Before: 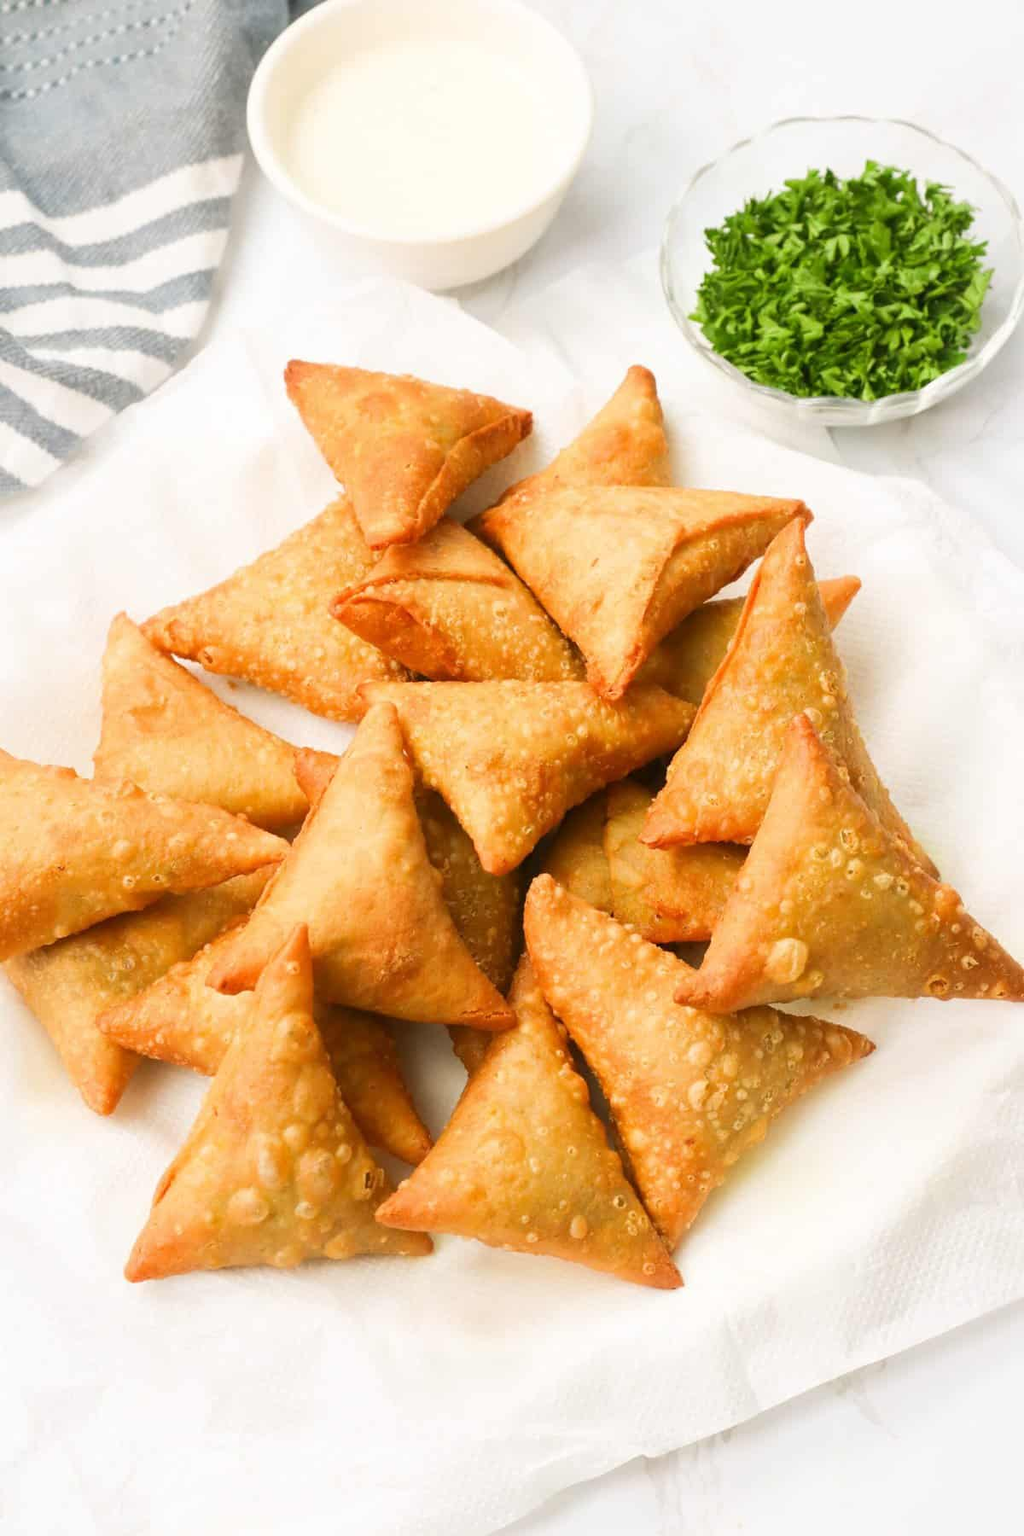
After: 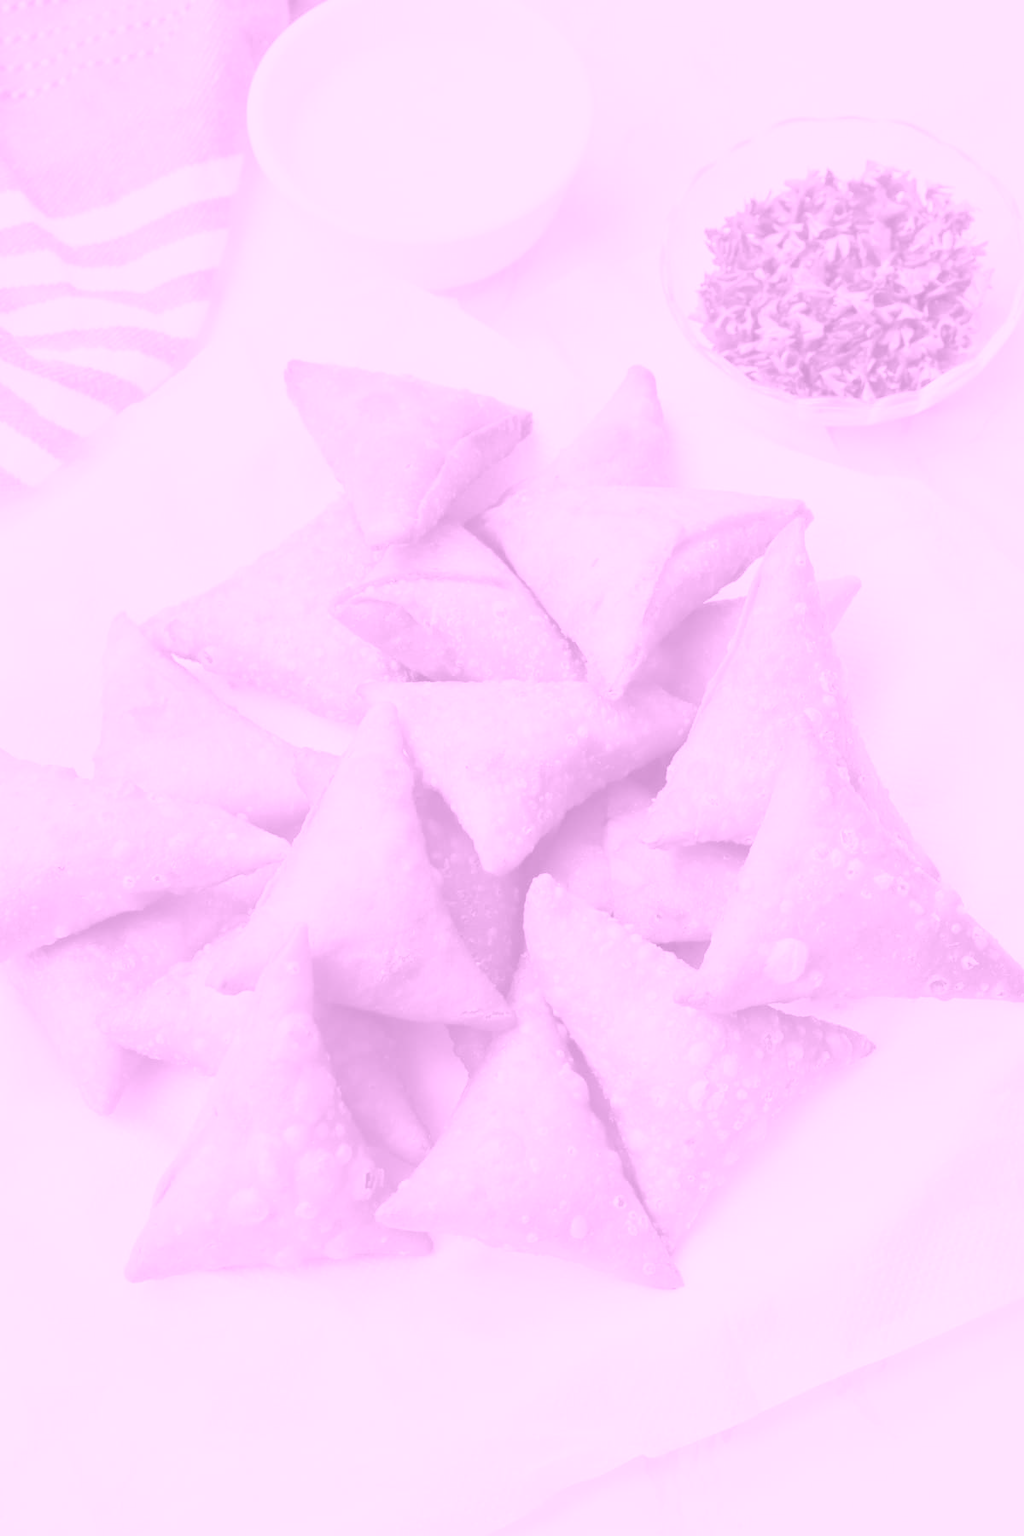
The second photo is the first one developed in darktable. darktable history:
colorize: hue 331.2°, saturation 75%, source mix 30.28%, lightness 70.52%, version 1
contrast brightness saturation: saturation -1
